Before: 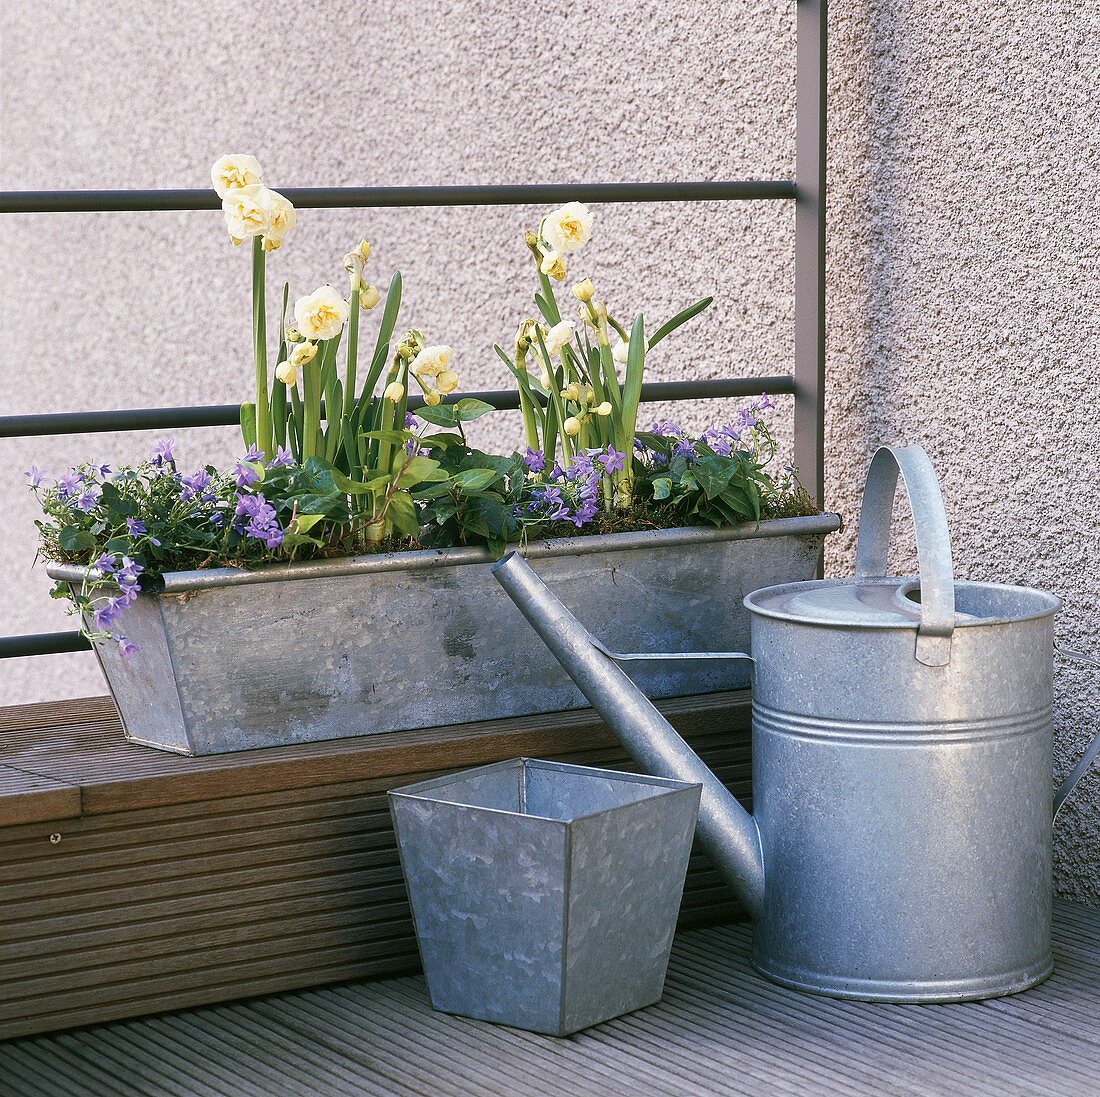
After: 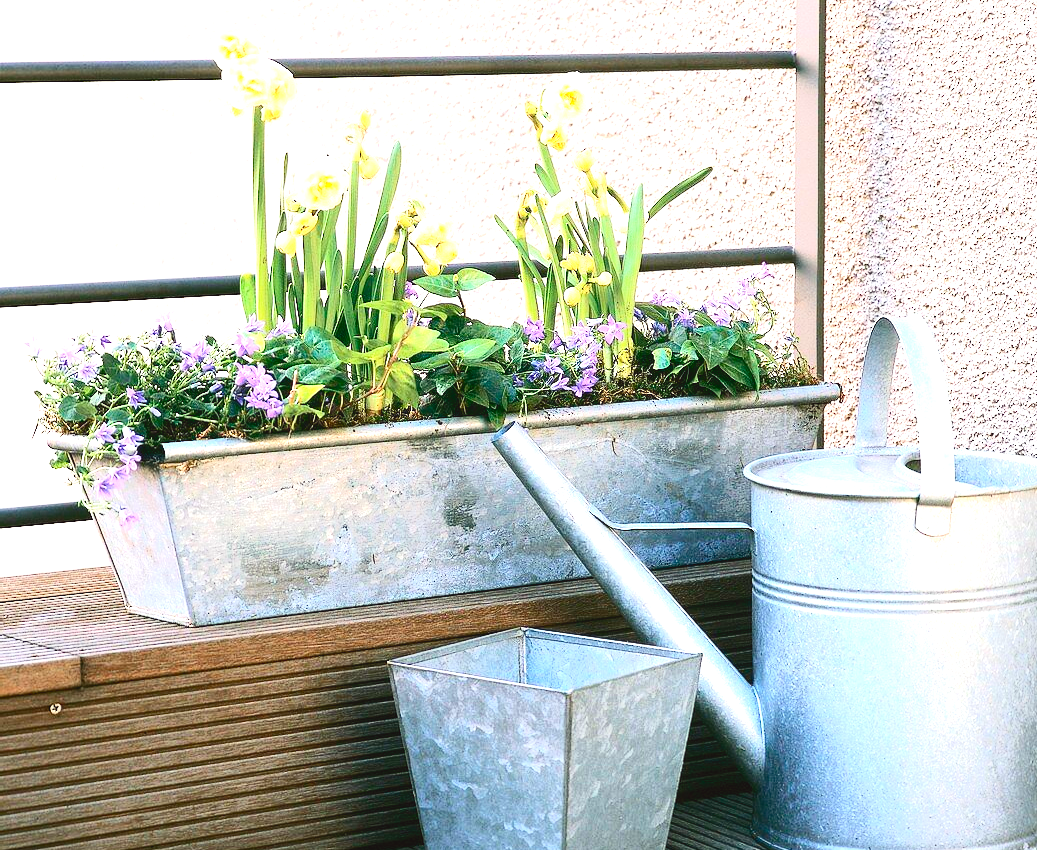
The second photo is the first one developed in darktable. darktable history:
color correction: highlights a* -1.16, highlights b* 4.5, shadows a* 3.59
exposure: black level correction 0, exposure 1 EV, compensate exposure bias true, compensate highlight preservation false
tone curve: curves: ch0 [(0, 0) (0.003, 0.045) (0.011, 0.054) (0.025, 0.069) (0.044, 0.083) (0.069, 0.101) (0.1, 0.119) (0.136, 0.146) (0.177, 0.177) (0.224, 0.221) (0.277, 0.277) (0.335, 0.362) (0.399, 0.452) (0.468, 0.571) (0.543, 0.666) (0.623, 0.758) (0.709, 0.853) (0.801, 0.896) (0.898, 0.945) (1, 1)], color space Lab, independent channels, preserve colors none
crop and rotate: angle 0.038°, top 11.831%, right 5.659%, bottom 10.628%
levels: levels [0, 0.476, 0.951]
